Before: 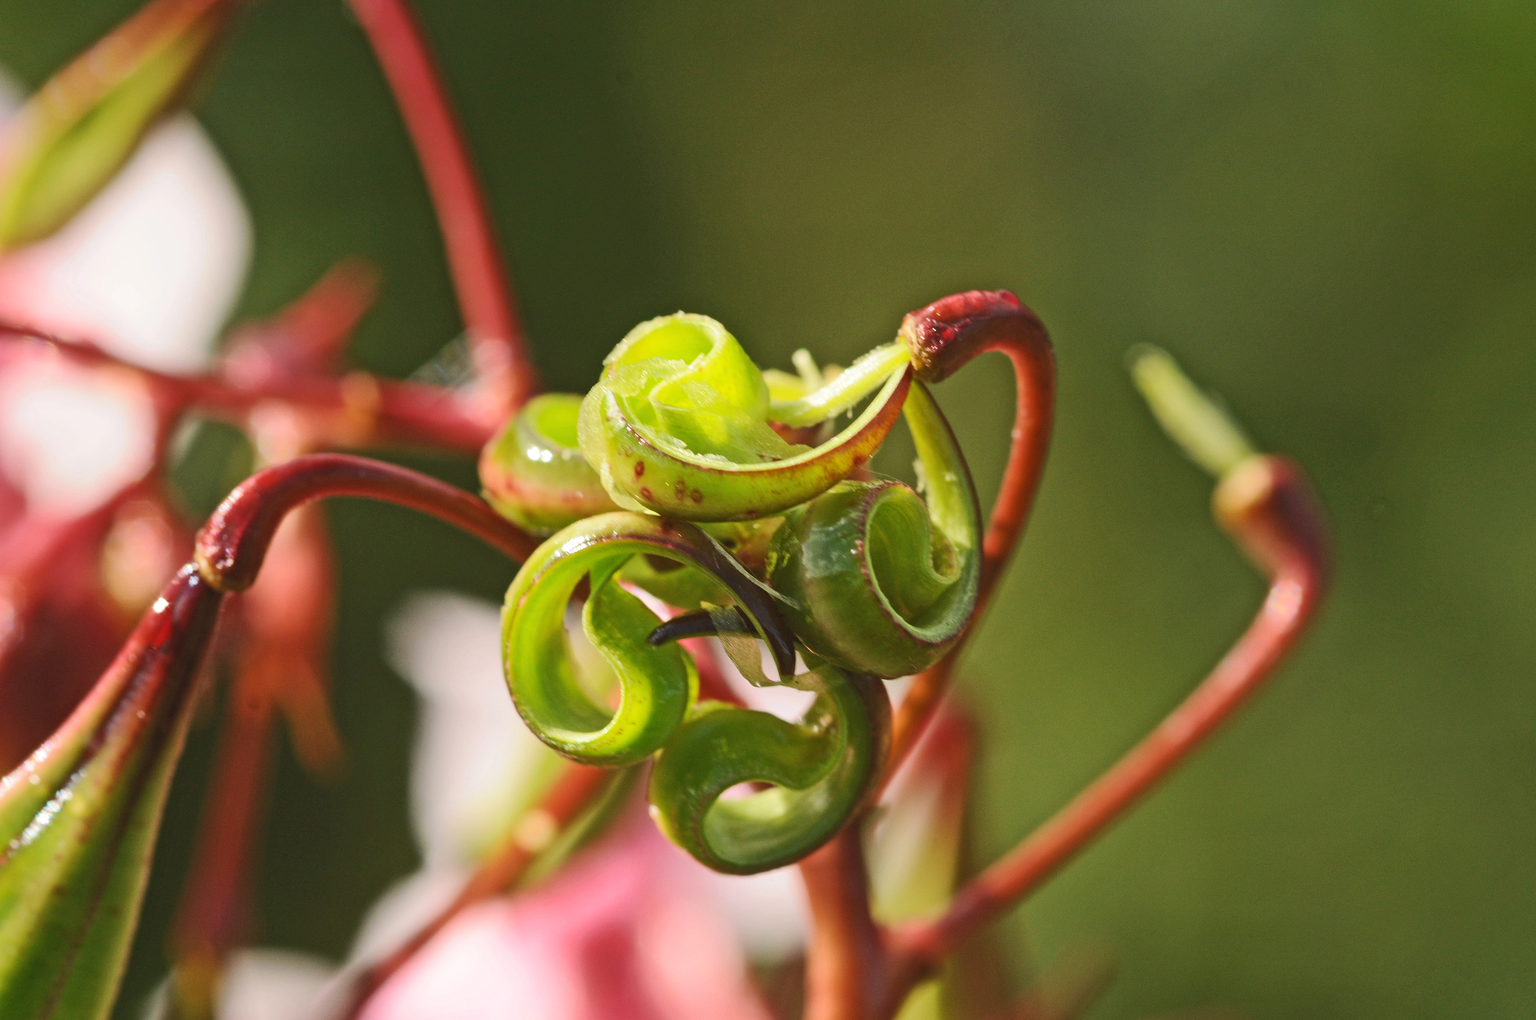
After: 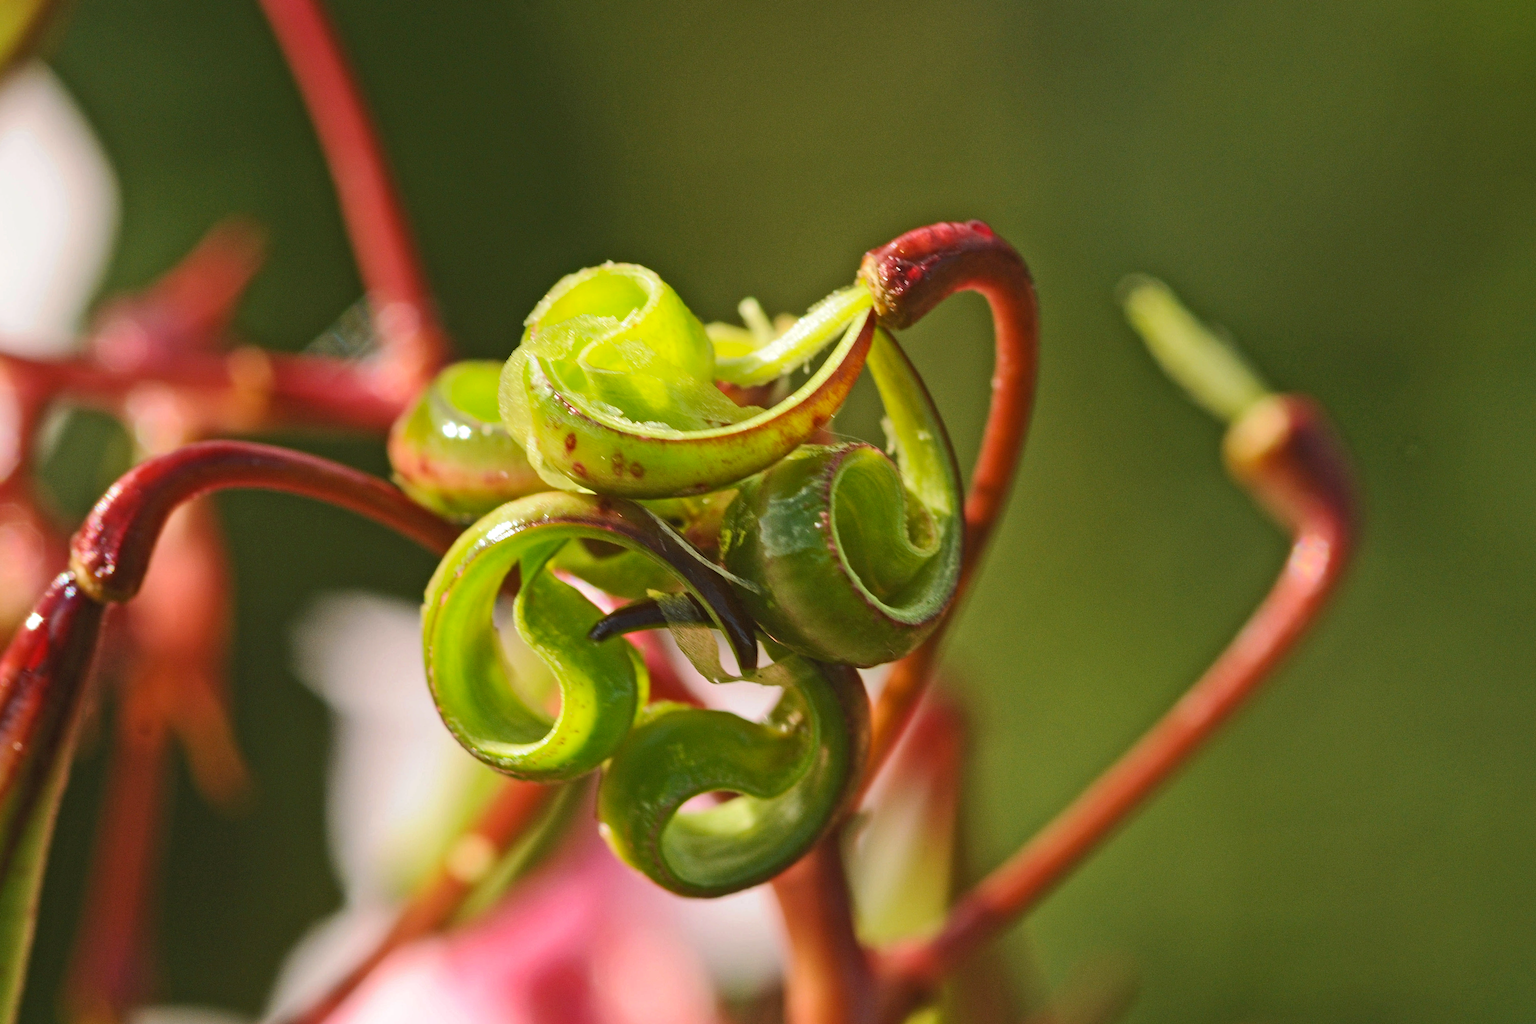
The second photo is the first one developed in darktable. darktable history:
crop and rotate: angle 2.57°, left 6.111%, top 5.69%
haze removal: strength 0.292, distance 0.253, adaptive false
